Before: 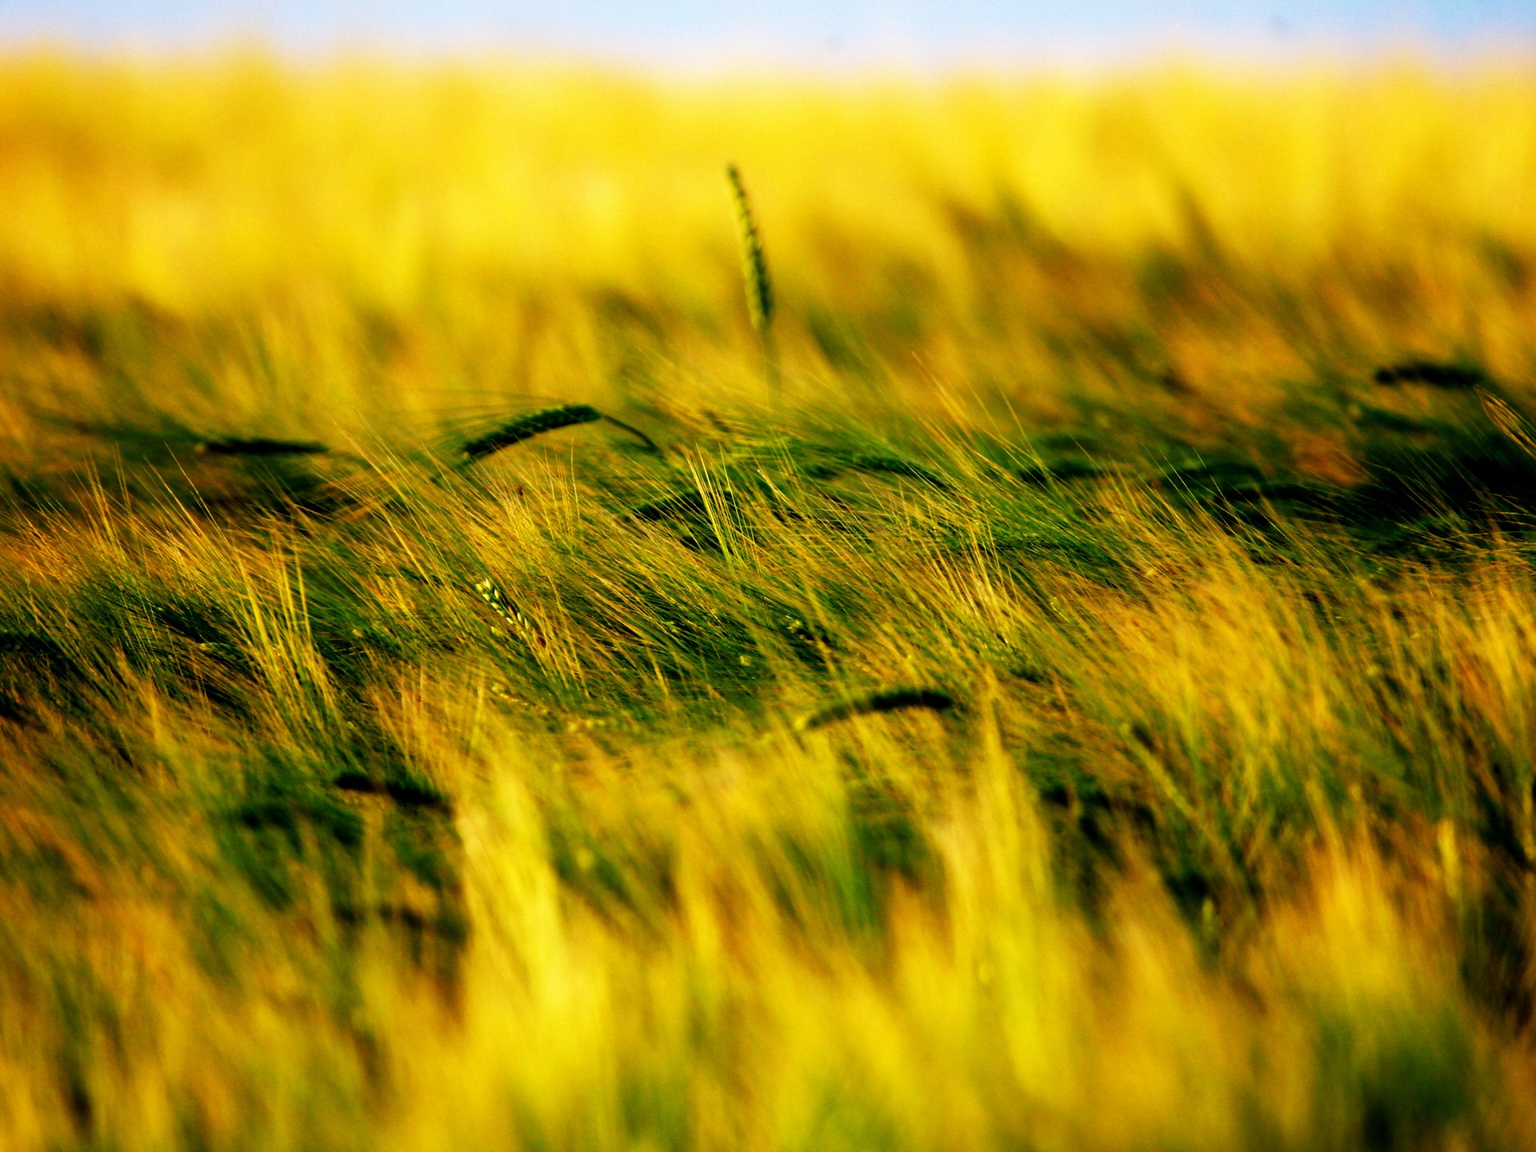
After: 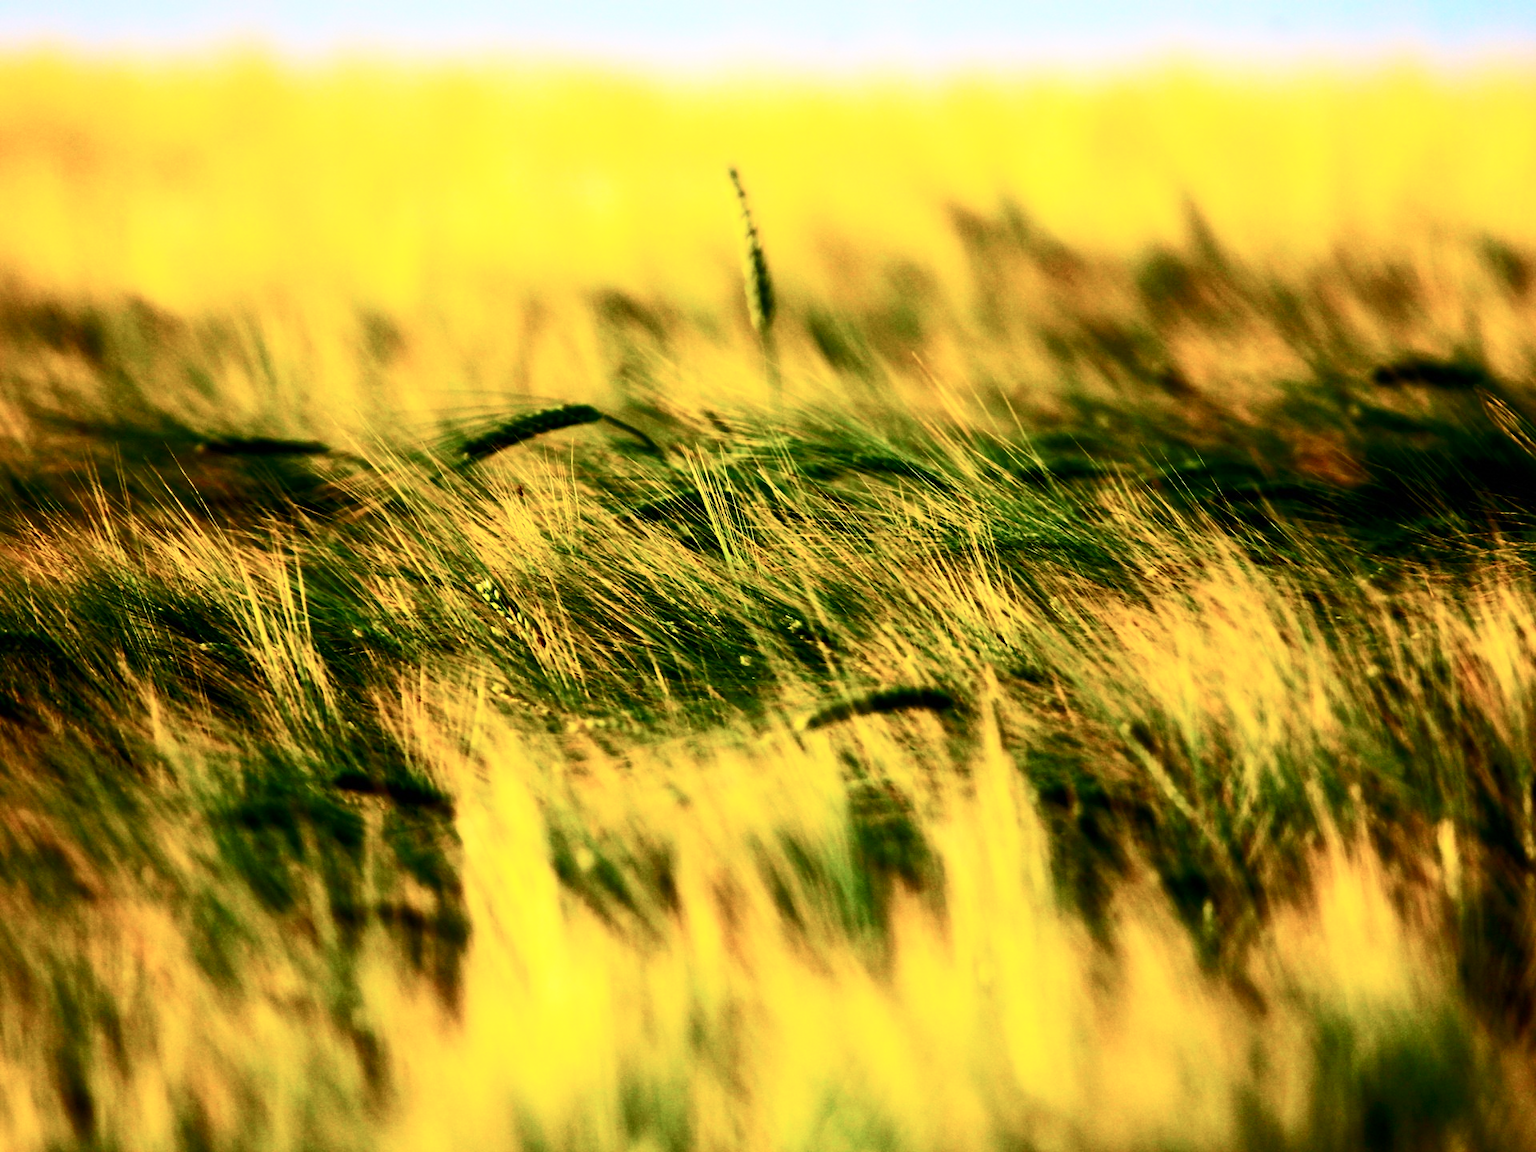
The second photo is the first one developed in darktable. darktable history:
exposure: compensate highlight preservation false
contrast brightness saturation: contrast 0.39, brightness 0.1
color balance rgb: on, module defaults
